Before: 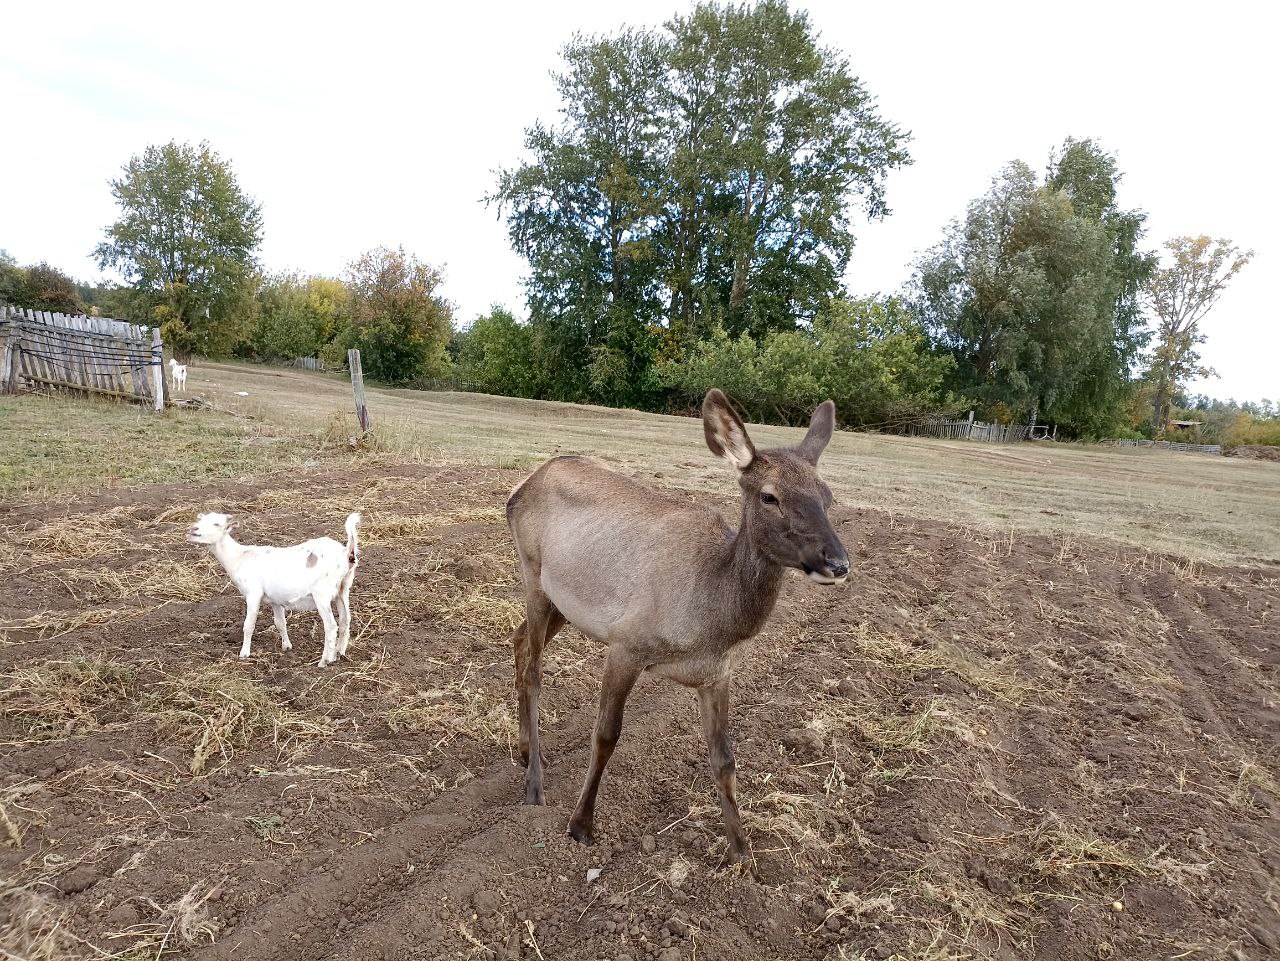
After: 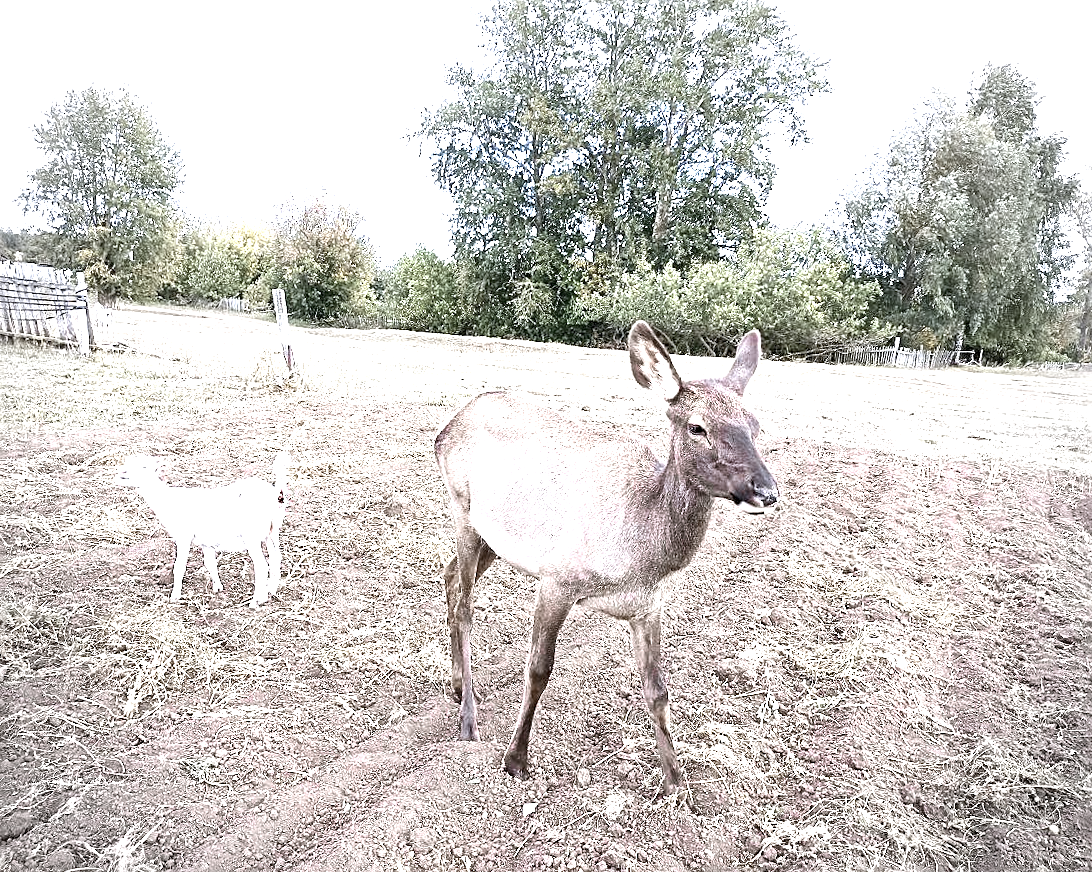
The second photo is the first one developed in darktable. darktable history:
rotate and perspective: rotation -1.24°, automatic cropping off
crop: left 6.446%, top 8.188%, right 9.538%, bottom 3.548%
sharpen: on, module defaults
exposure: exposure 2 EV, compensate highlight preservation false
color zones: curves: ch0 [(0, 0.6) (0.129, 0.508) (0.193, 0.483) (0.429, 0.5) (0.571, 0.5) (0.714, 0.5) (0.857, 0.5) (1, 0.6)]; ch1 [(0, 0.481) (0.112, 0.245) (0.213, 0.223) (0.429, 0.233) (0.571, 0.231) (0.683, 0.242) (0.857, 0.296) (1, 0.481)]
white balance: red 0.967, blue 1.119, emerald 0.756
vignetting: fall-off radius 31.48%, brightness -0.472
